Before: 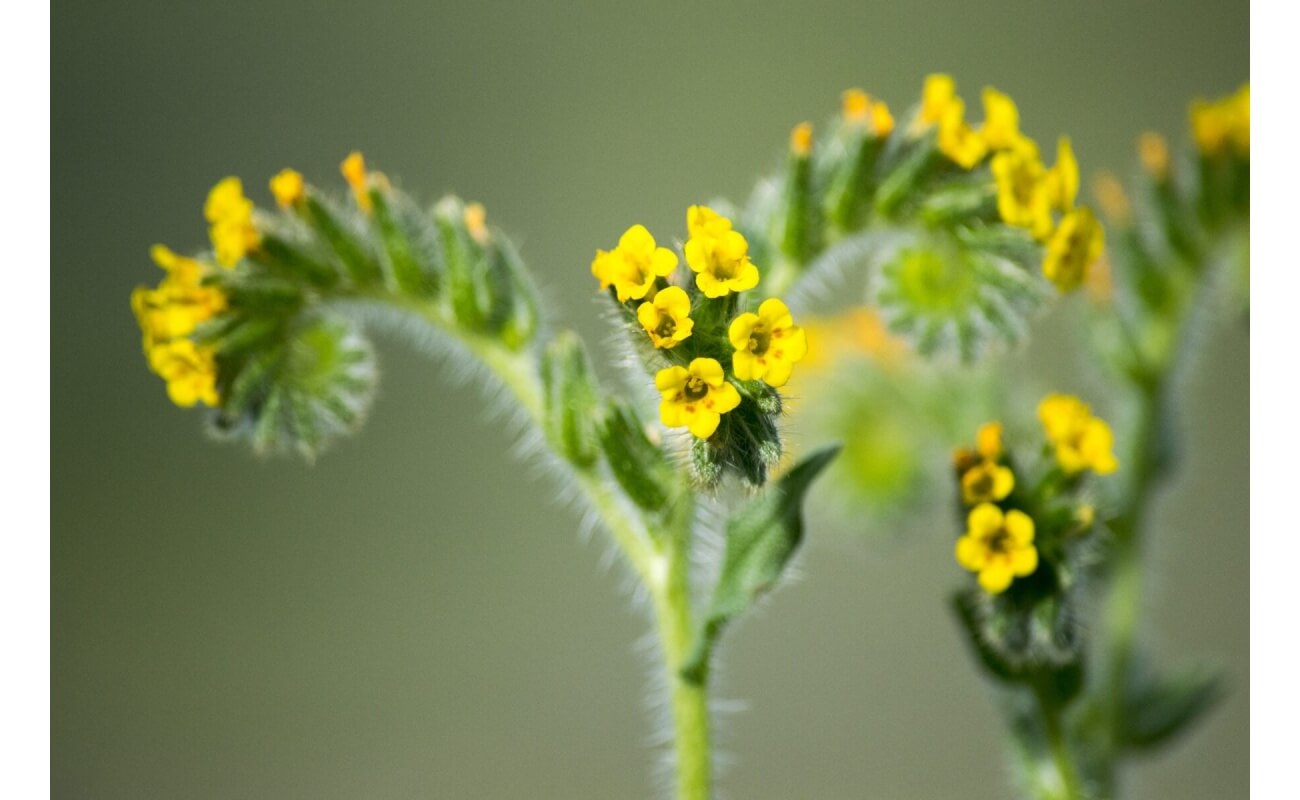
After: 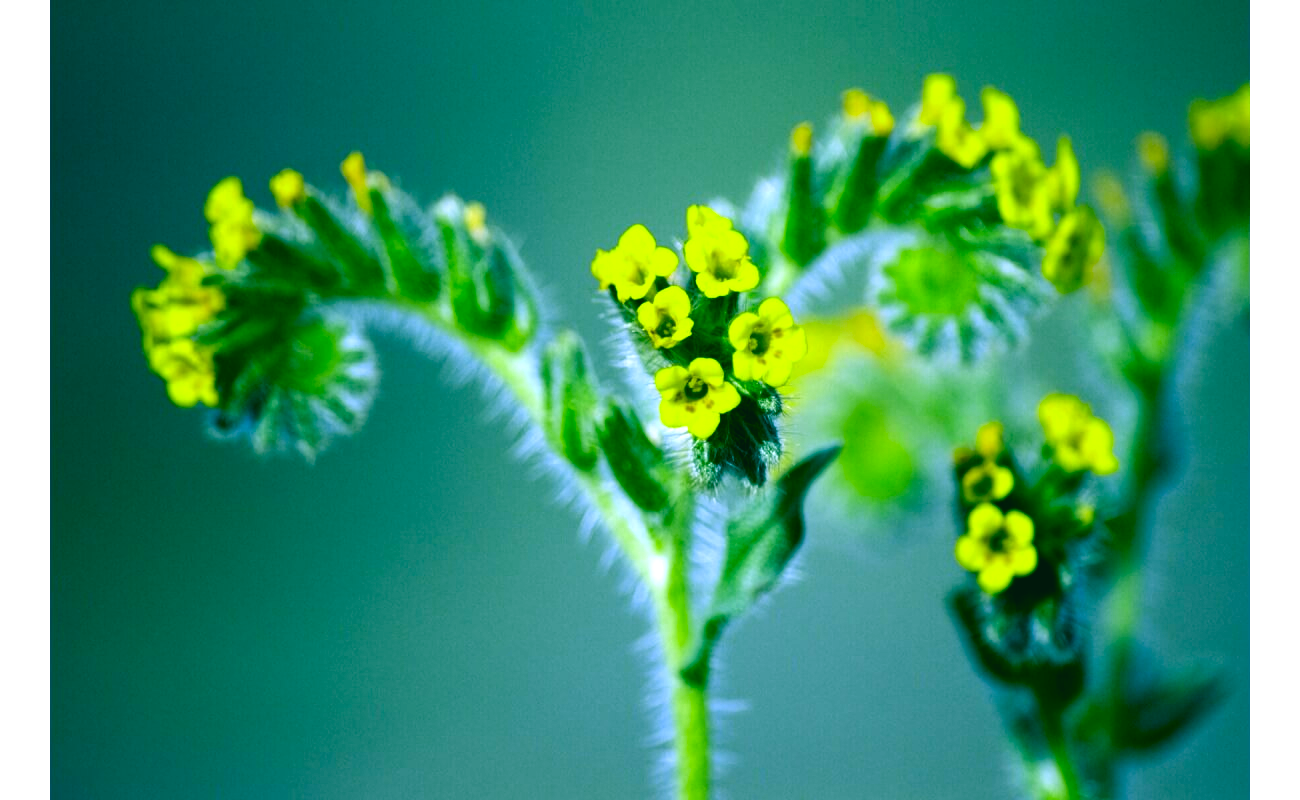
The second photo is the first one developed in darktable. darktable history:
color balance: lift [0.991, 1, 1, 1], gamma [0.996, 1, 1, 1], input saturation 98.52%, contrast 20.34%, output saturation 103.72%
color correction: highlights a* 1.83, highlights b* 34.02, shadows a* -36.68, shadows b* -5.48
white balance: red 0.766, blue 1.537
